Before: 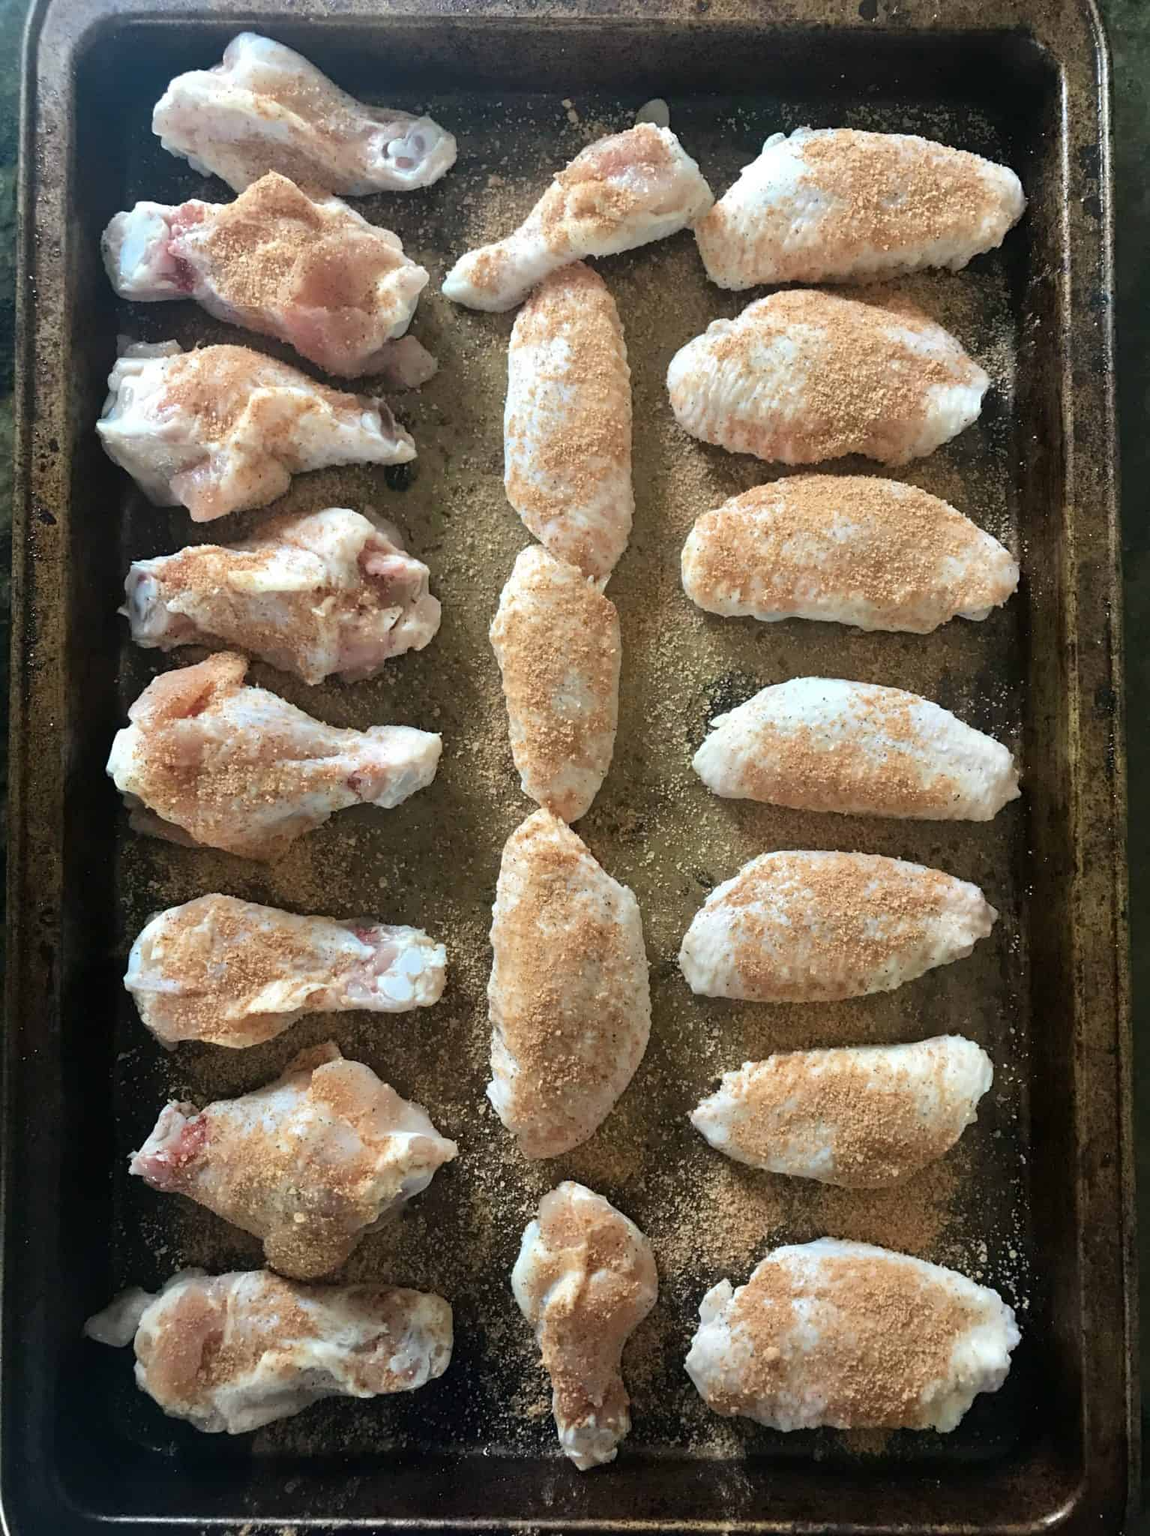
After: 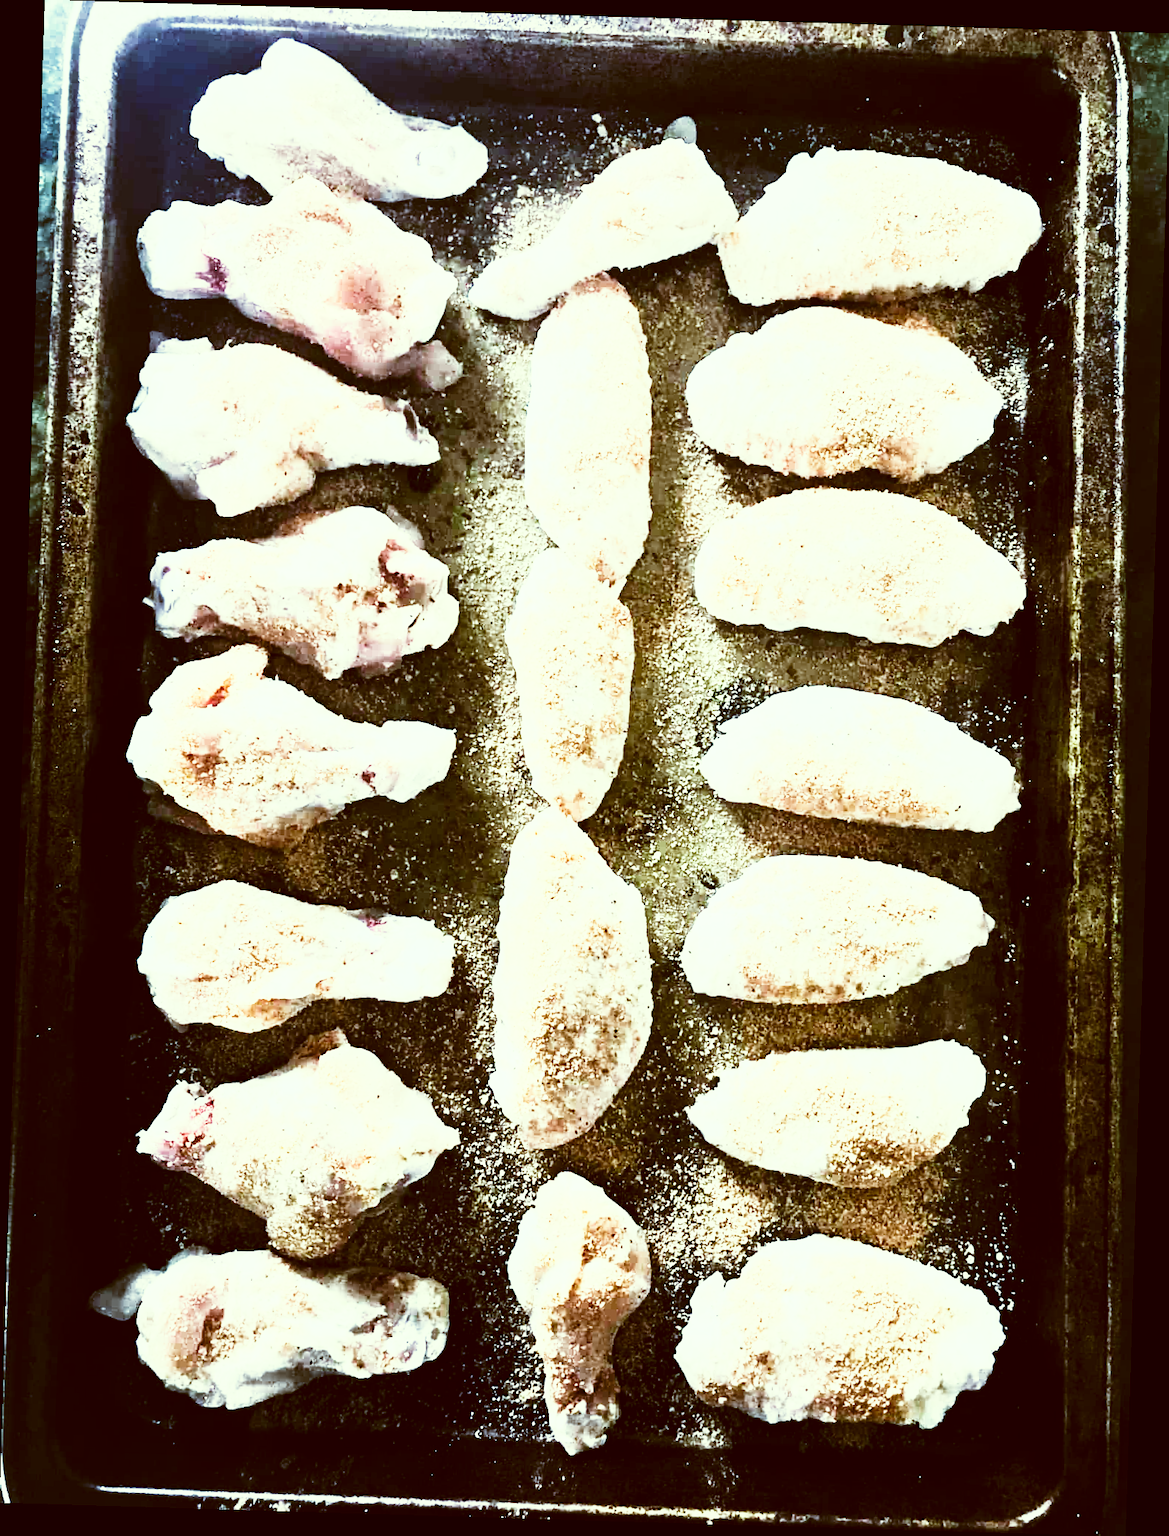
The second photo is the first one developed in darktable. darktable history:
tone equalizer: -8 EV -0.417 EV, -7 EV -0.389 EV, -6 EV -0.333 EV, -5 EV -0.222 EV, -3 EV 0.222 EV, -2 EV 0.333 EV, -1 EV 0.389 EV, +0 EV 0.417 EV, edges refinement/feathering 500, mask exposure compensation -1.57 EV, preserve details no
tone curve: curves: ch0 [(0, 0) (0.003, 0.003) (0.011, 0.006) (0.025, 0.012) (0.044, 0.02) (0.069, 0.023) (0.1, 0.029) (0.136, 0.037) (0.177, 0.058) (0.224, 0.084) (0.277, 0.137) (0.335, 0.209) (0.399, 0.336) (0.468, 0.478) (0.543, 0.63) (0.623, 0.789) (0.709, 0.903) (0.801, 0.967) (0.898, 0.987) (1, 1)], preserve colors none
color correction: highlights a* -5.94, highlights b* 9.48, shadows a* 10.12, shadows b* 23.94
rotate and perspective: rotation 1.72°, automatic cropping off
local contrast: mode bilateral grid, contrast 20, coarseness 50, detail 120%, midtone range 0.2
contrast brightness saturation: contrast 0.43, brightness 0.56, saturation -0.19
white balance: red 0.871, blue 1.249
